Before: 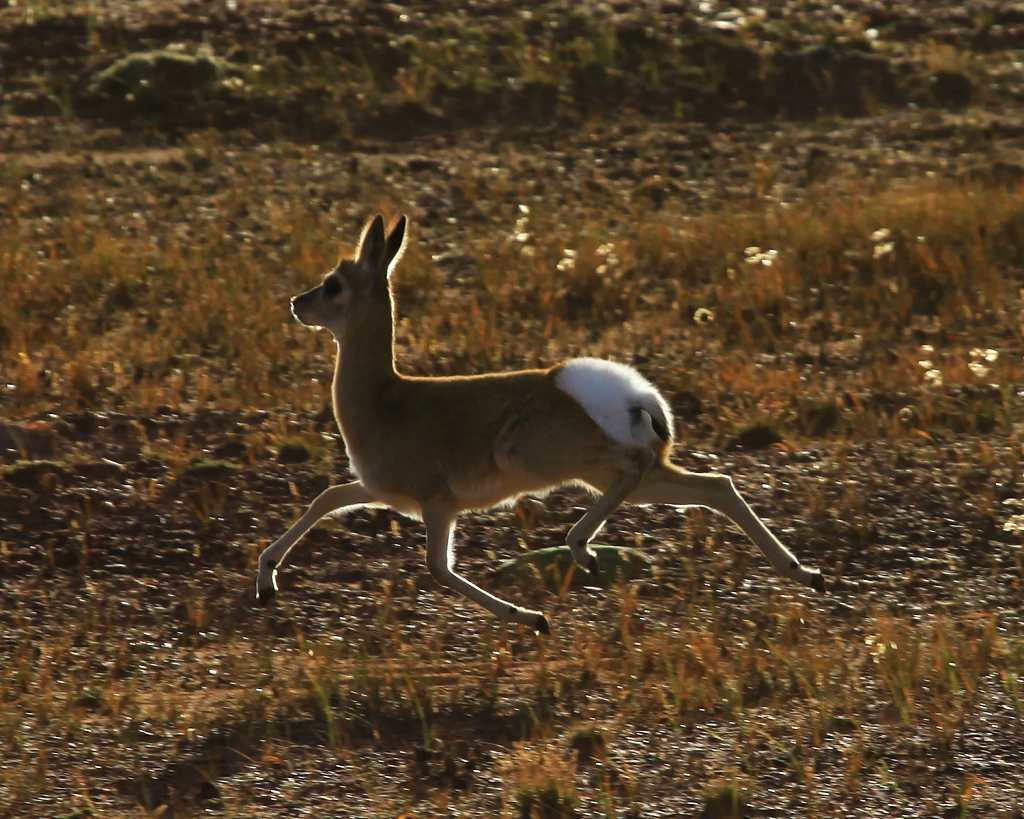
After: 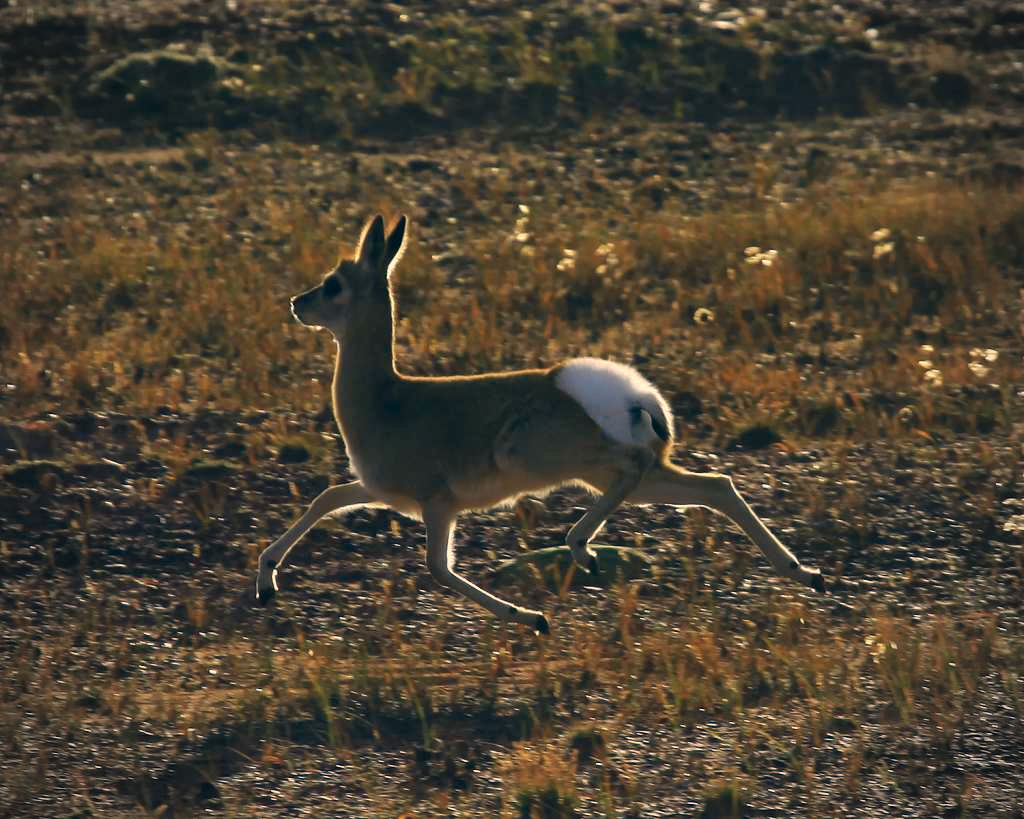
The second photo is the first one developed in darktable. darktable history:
vignetting: on, module defaults
color correction: highlights a* 10.35, highlights b* 14.68, shadows a* -9.92, shadows b* -14.97
shadows and highlights: shadows 25.18, highlights -23.18
